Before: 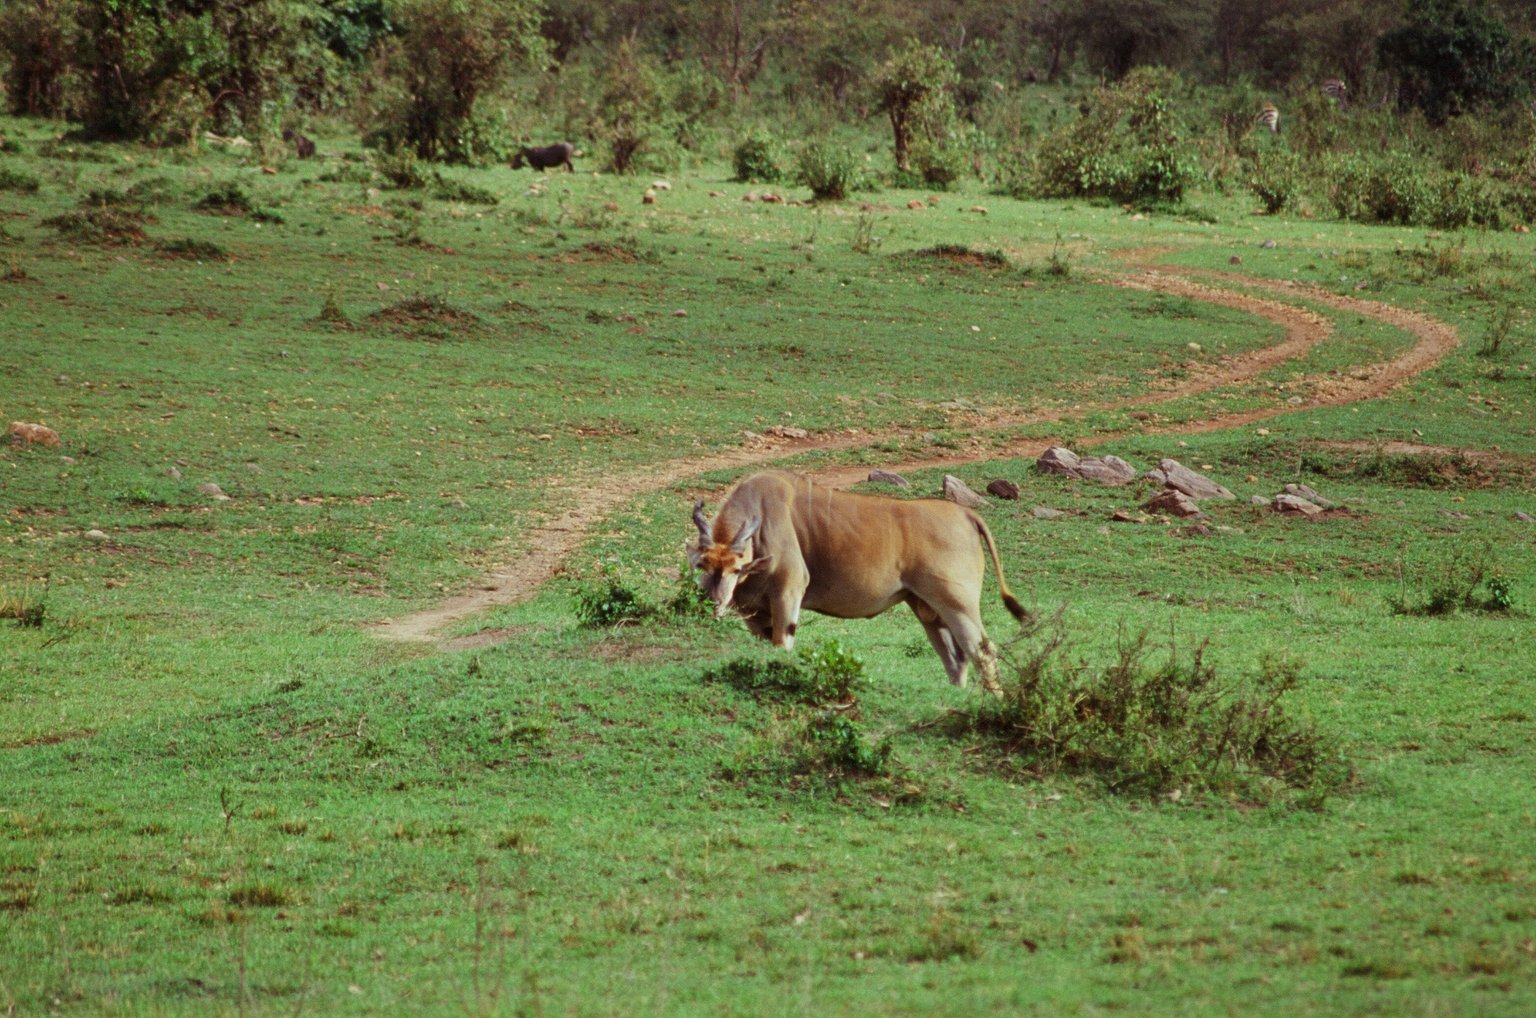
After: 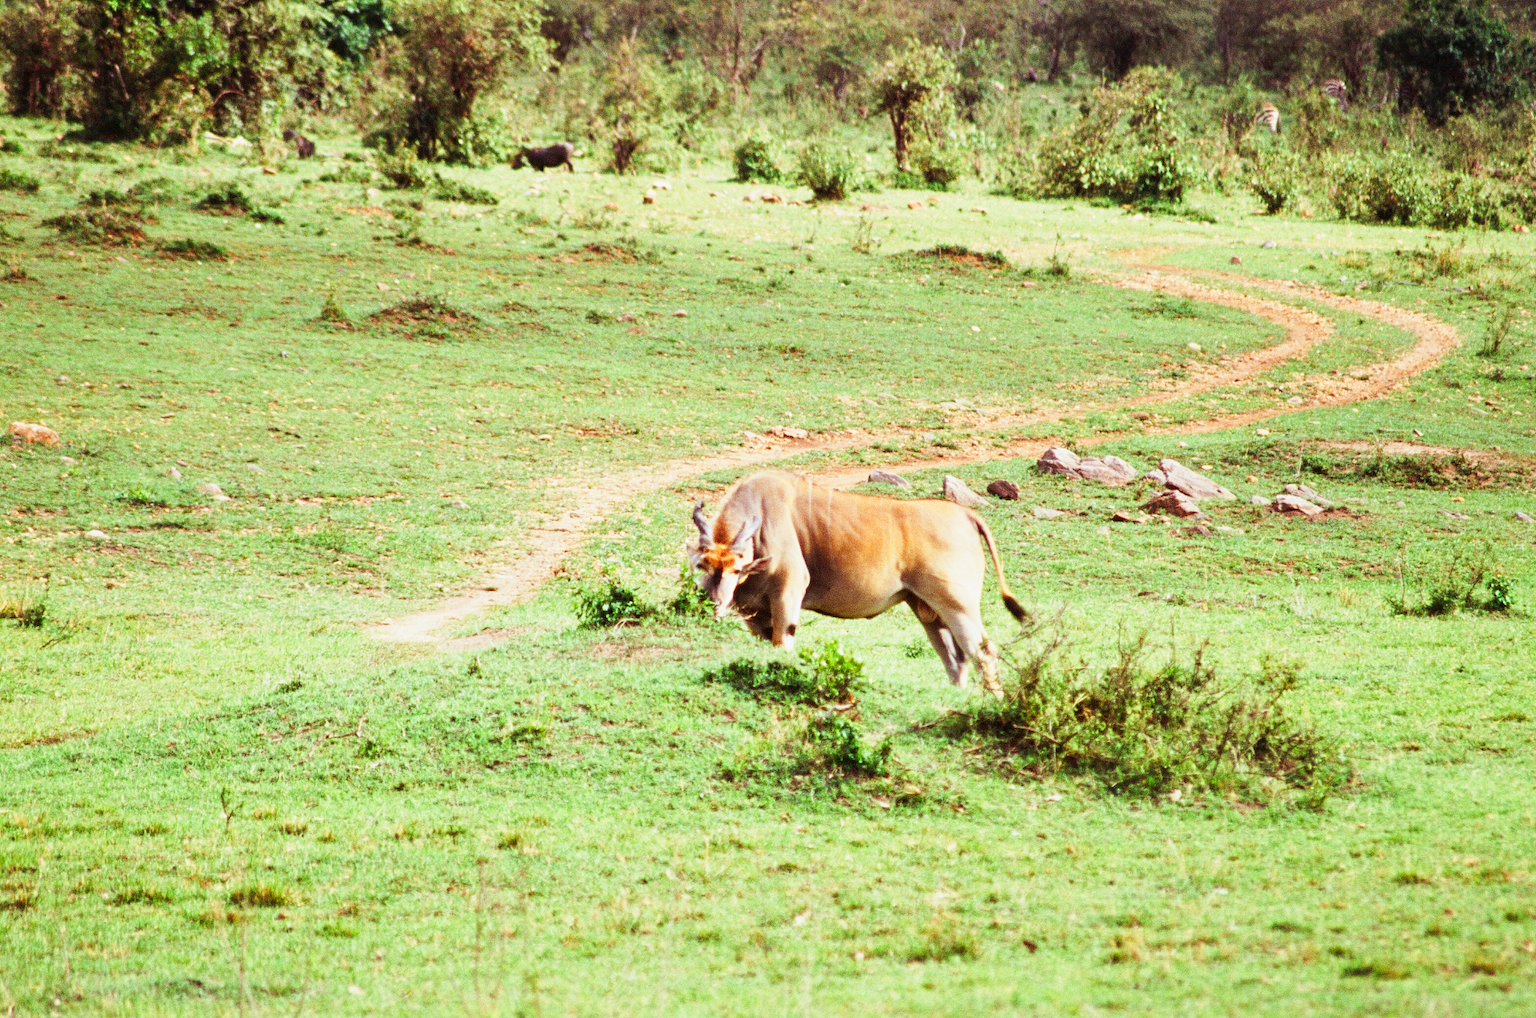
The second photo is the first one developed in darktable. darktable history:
tone curve: curves: ch0 [(0, 0) (0.003, 0.003) (0.011, 0.012) (0.025, 0.027) (0.044, 0.048) (0.069, 0.074) (0.1, 0.117) (0.136, 0.177) (0.177, 0.246) (0.224, 0.324) (0.277, 0.422) (0.335, 0.531) (0.399, 0.633) (0.468, 0.733) (0.543, 0.824) (0.623, 0.895) (0.709, 0.938) (0.801, 0.961) (0.898, 0.98) (1, 1)], preserve colors none
